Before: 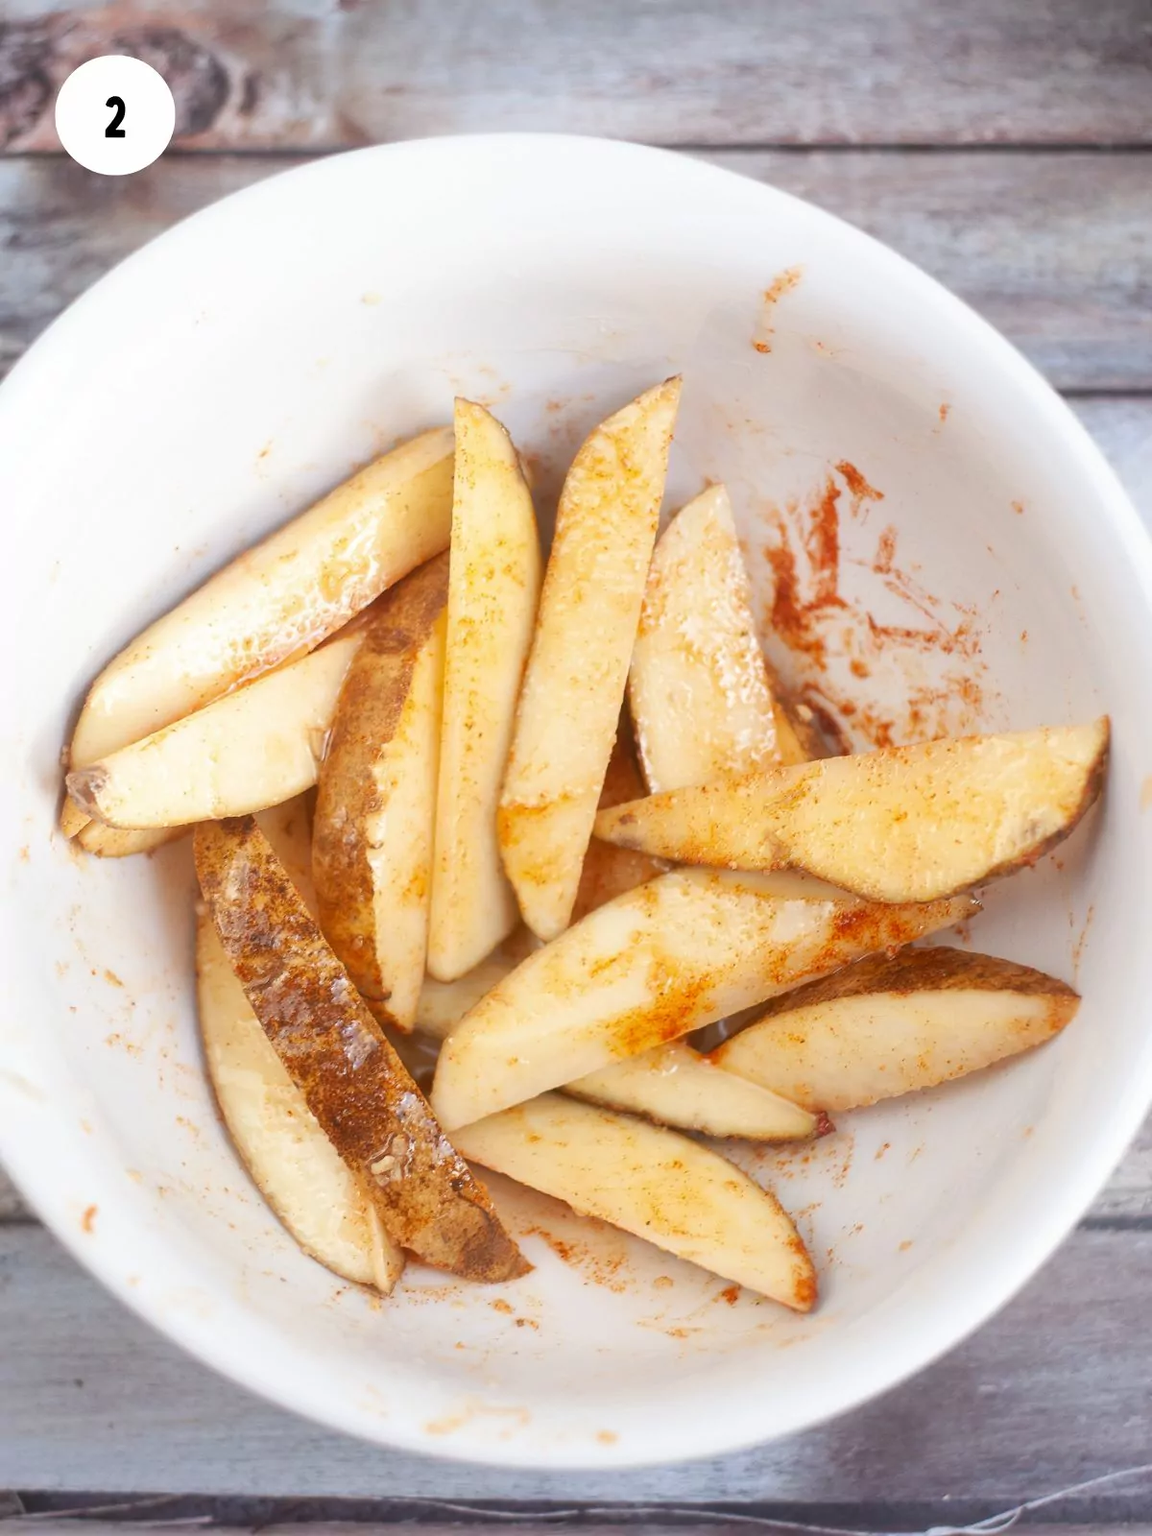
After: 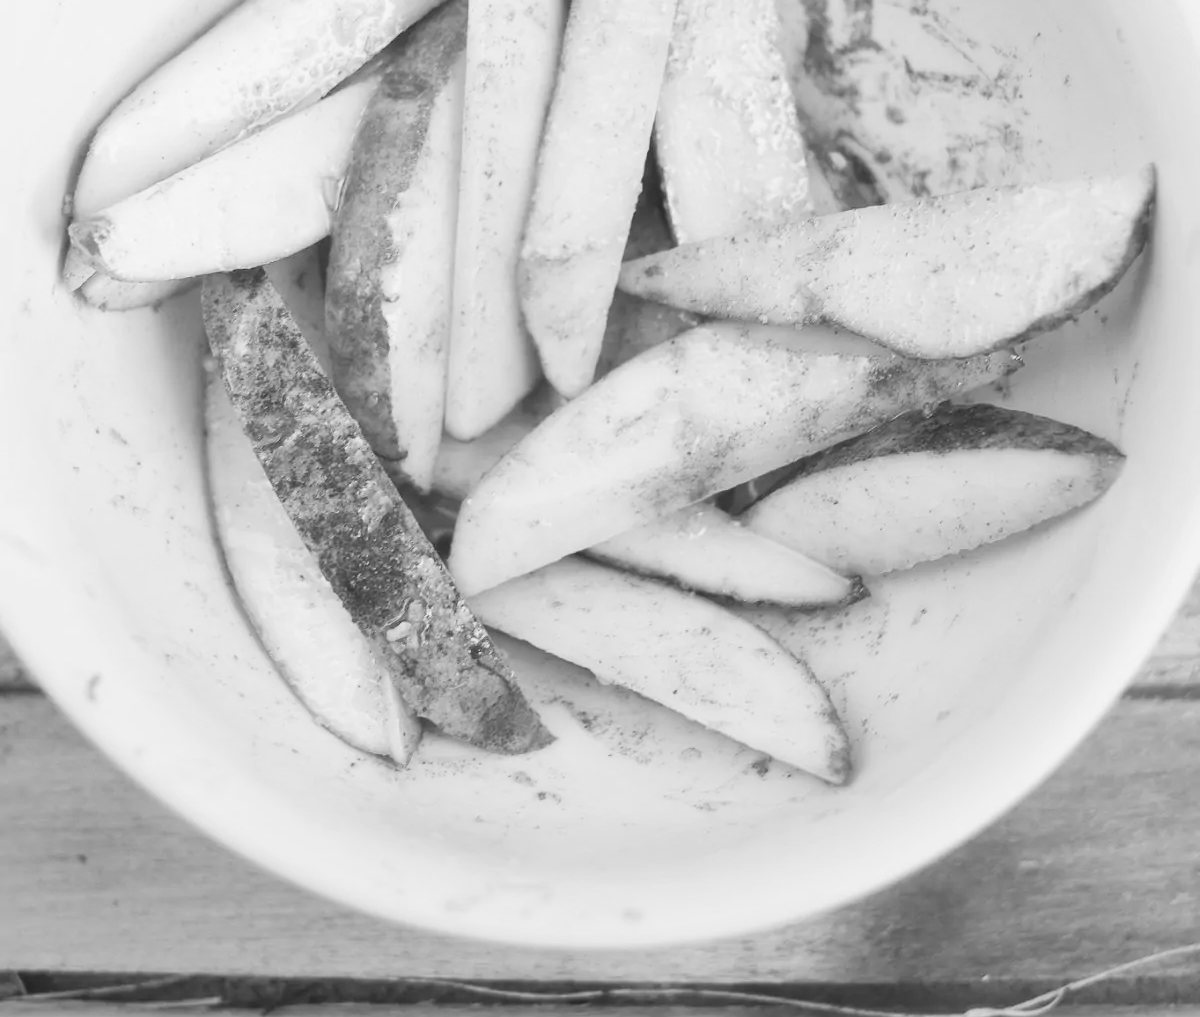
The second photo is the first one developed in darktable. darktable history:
crop and rotate: top 36.435%
monochrome: a -35.87, b 49.73, size 1.7
tone curve: curves: ch0 [(0, 0) (0.004, 0.001) (0.133, 0.112) (0.325, 0.362) (0.832, 0.893) (1, 1)], color space Lab, linked channels, preserve colors none
white balance: red 0.976, blue 1.04
color balance: lift [1, 1.015, 1.004, 0.985], gamma [1, 0.958, 0.971, 1.042], gain [1, 0.956, 0.977, 1.044]
